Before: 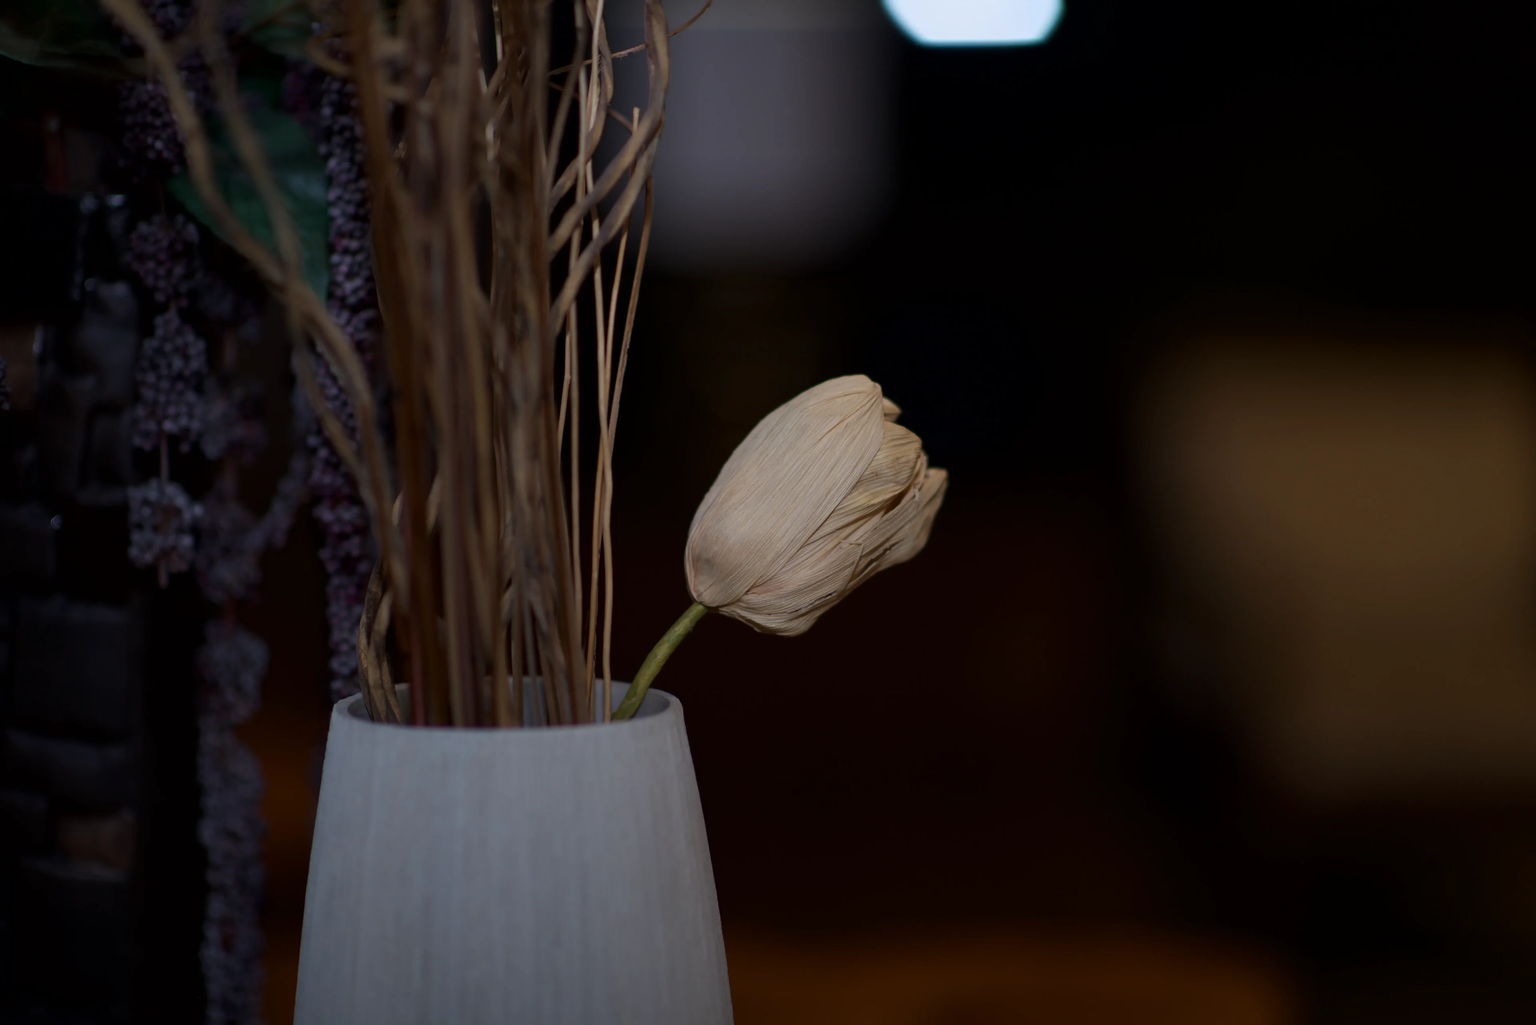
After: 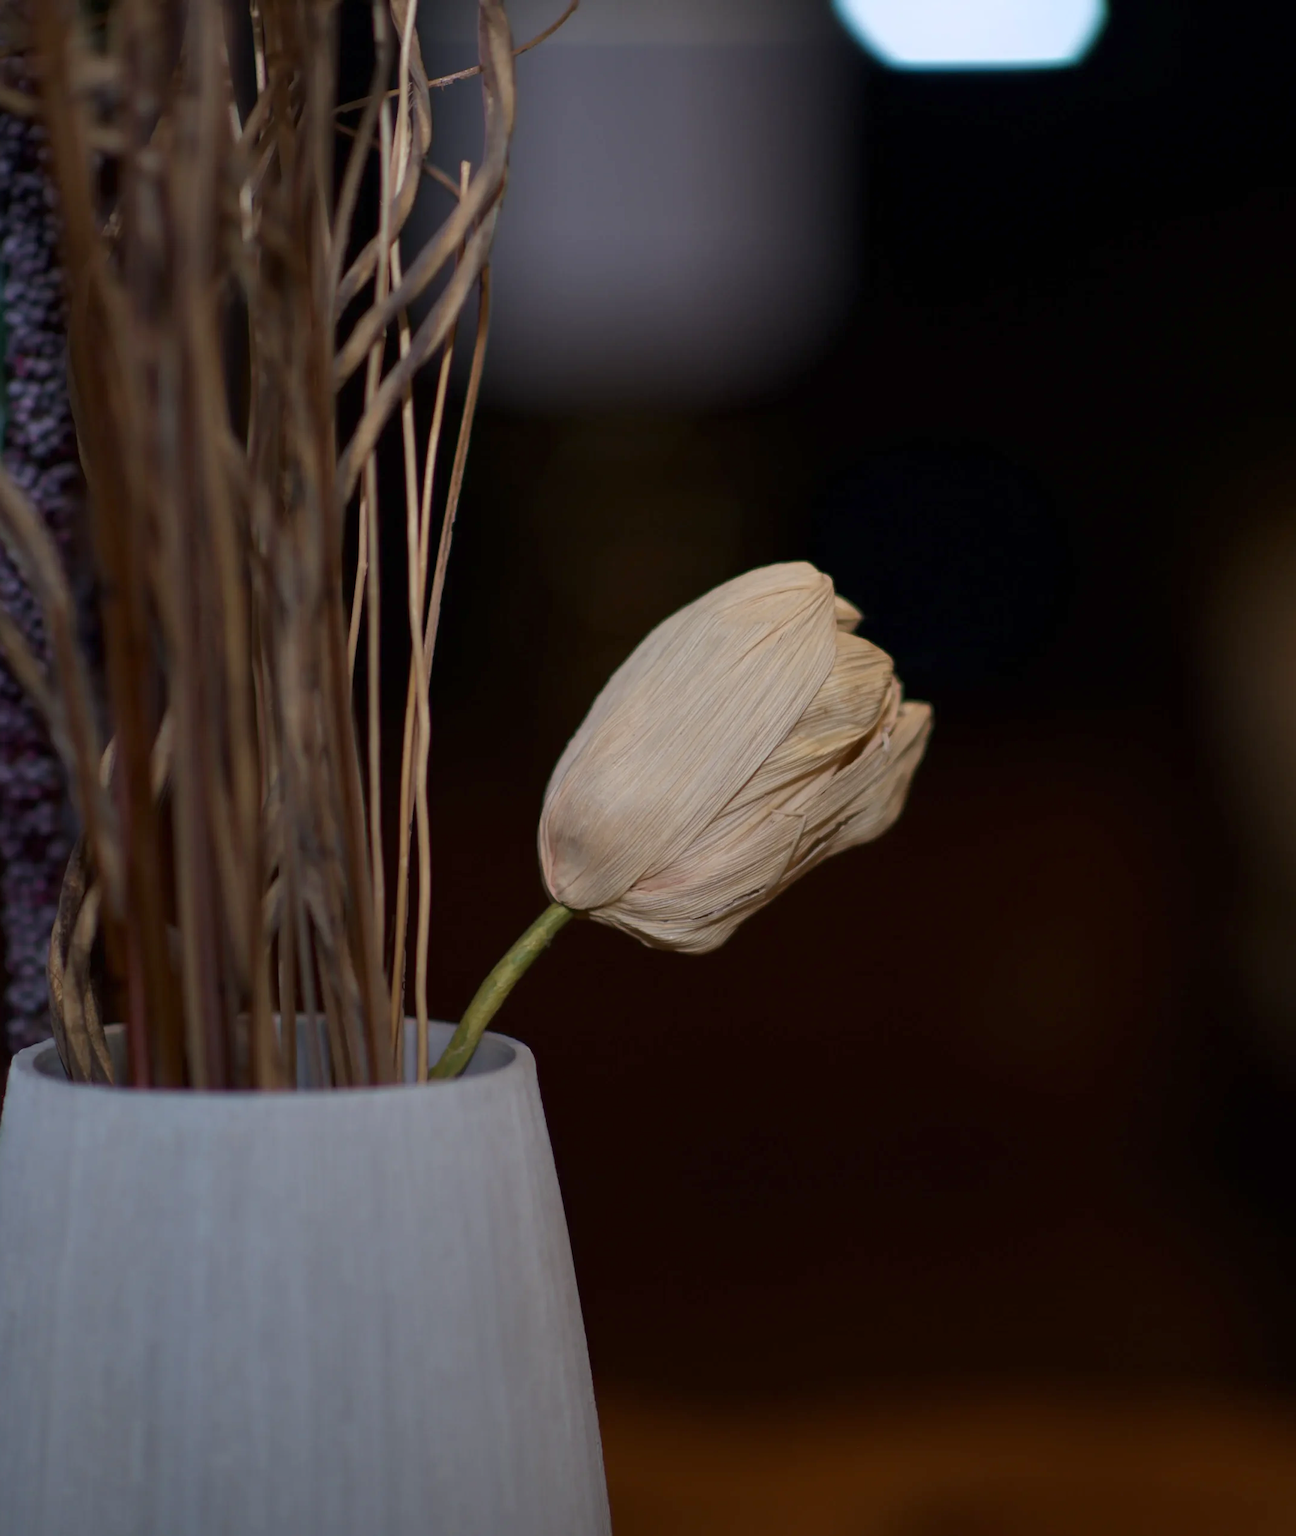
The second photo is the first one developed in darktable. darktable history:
tone equalizer: -8 EV -0.001 EV, -7 EV 0.004 EV, -6 EV -0.022 EV, -5 EV 0.02 EV, -4 EV -0.009 EV, -3 EV 0.031 EV, -2 EV -0.054 EV, -1 EV -0.284 EV, +0 EV -0.603 EV
exposure: black level correction 0, exposure 0.689 EV, compensate highlight preservation false
crop: left 21.223%, right 22.4%
